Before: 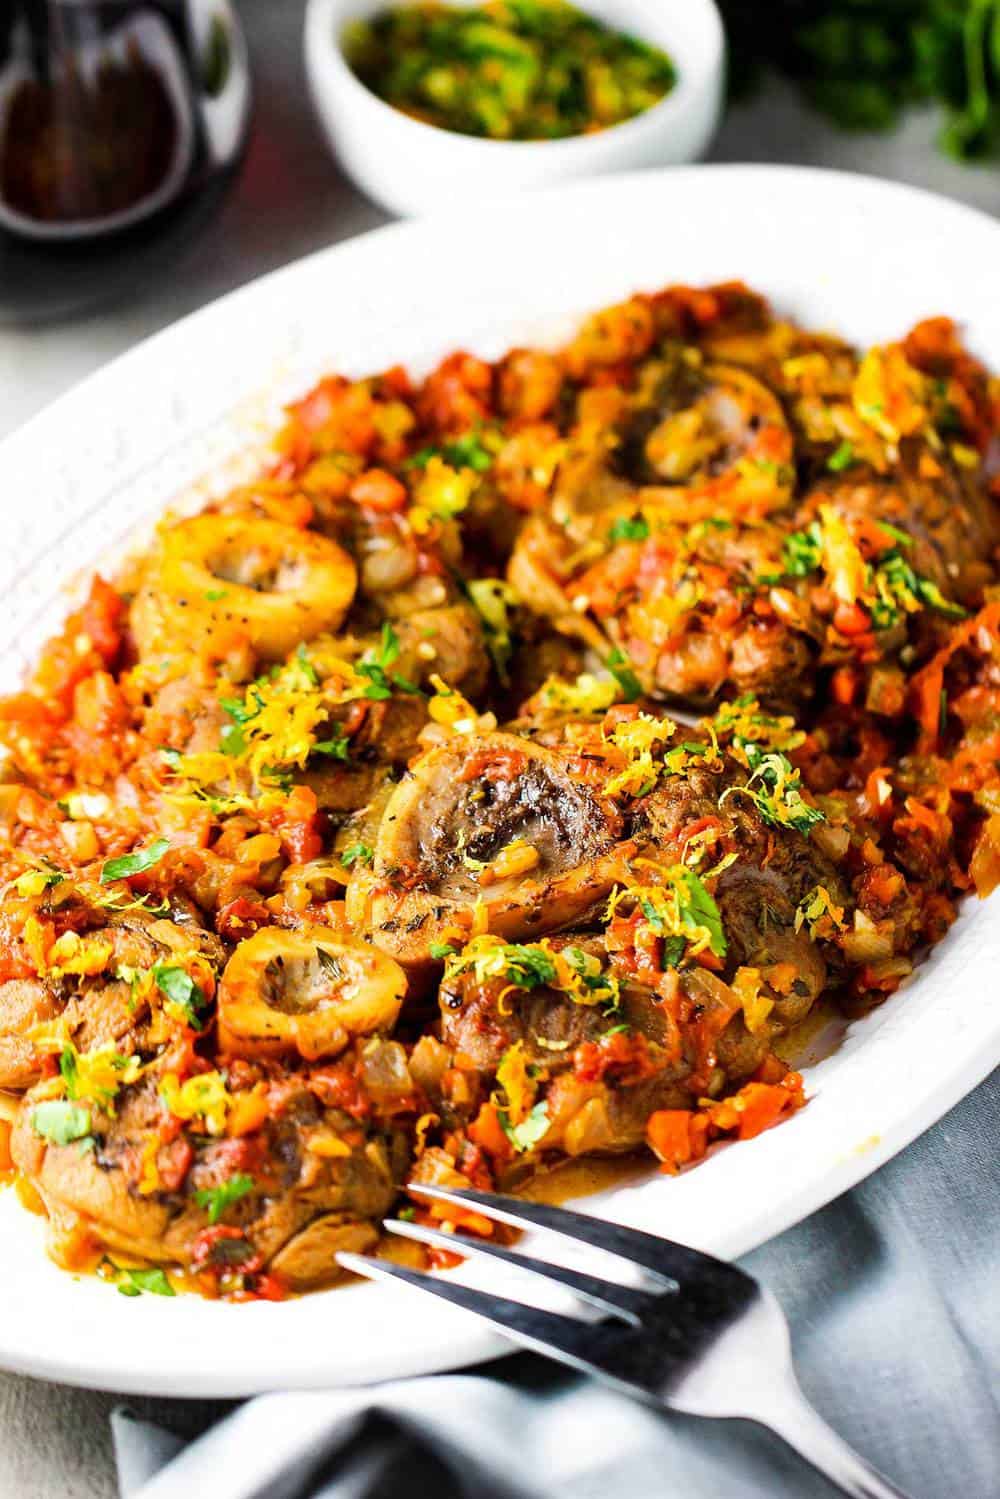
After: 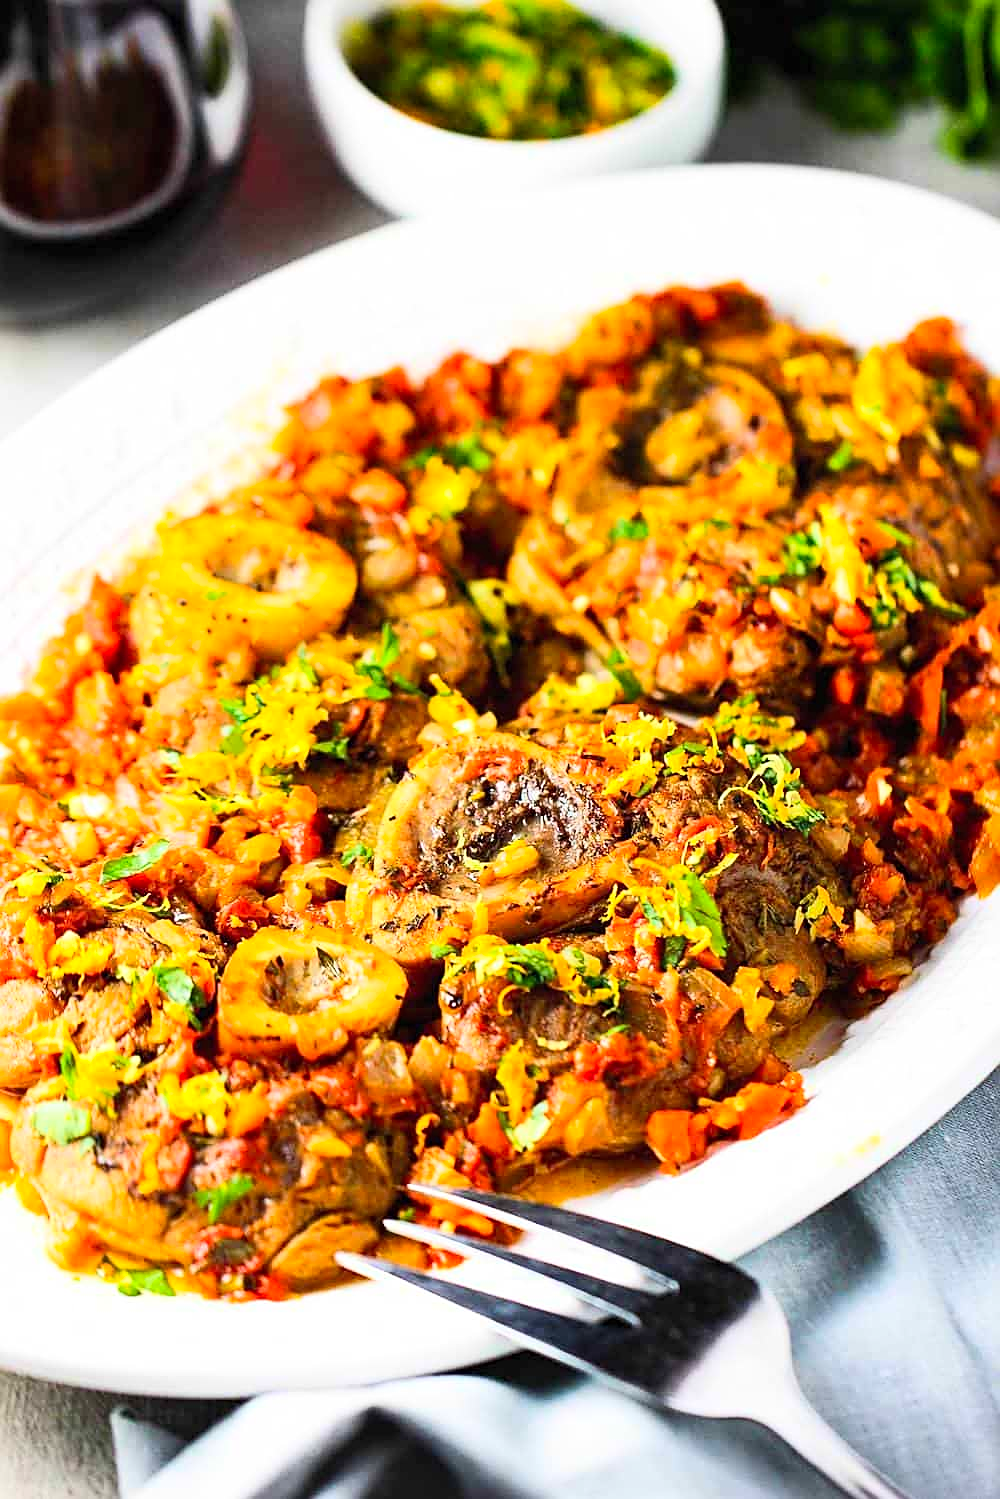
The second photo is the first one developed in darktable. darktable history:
sharpen: on, module defaults
contrast brightness saturation: contrast 0.203, brightness 0.164, saturation 0.23
